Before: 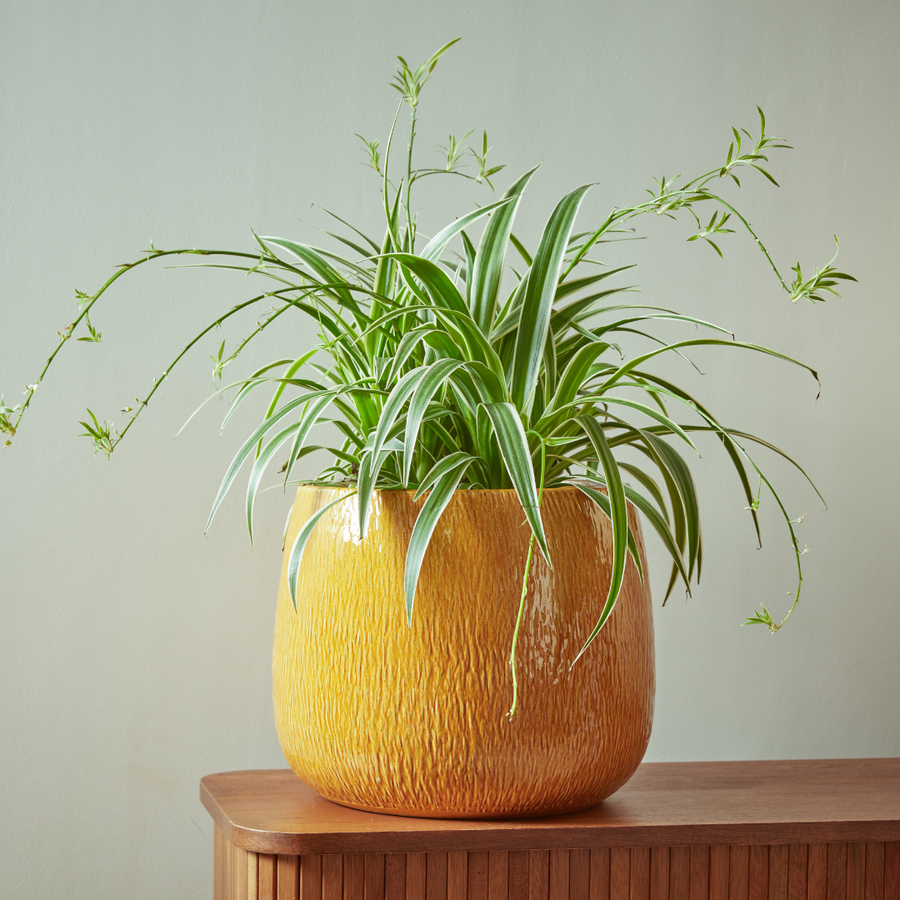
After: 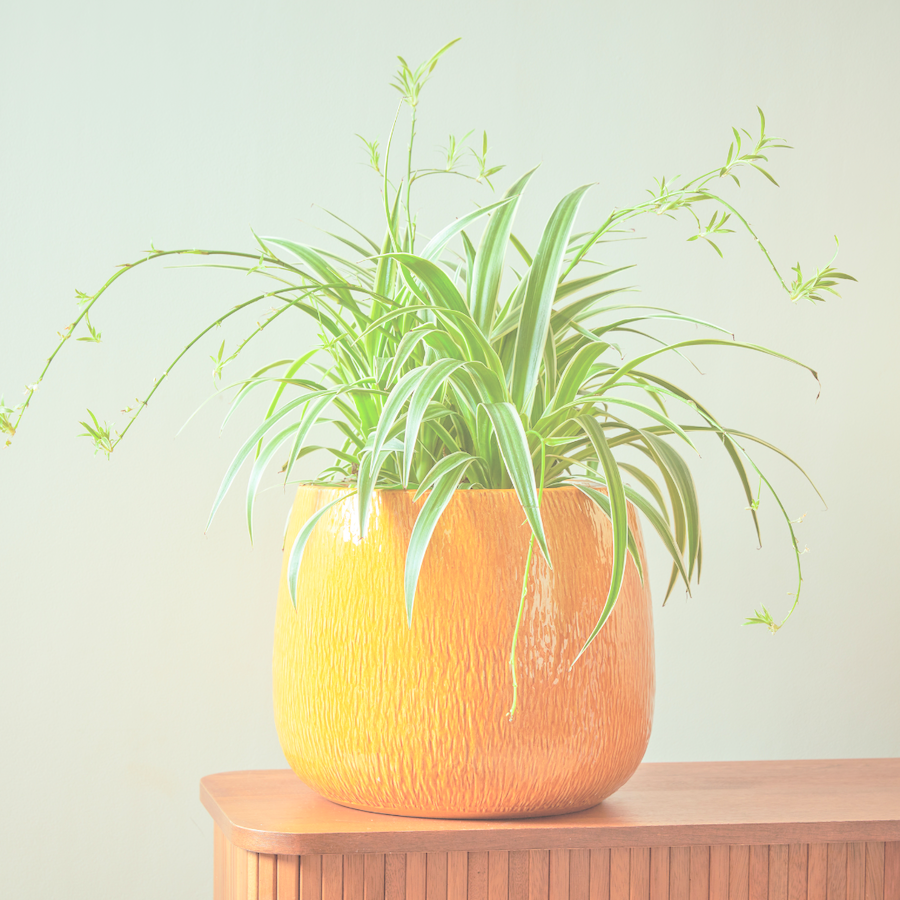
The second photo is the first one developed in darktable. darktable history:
contrast brightness saturation: brightness 0.987
